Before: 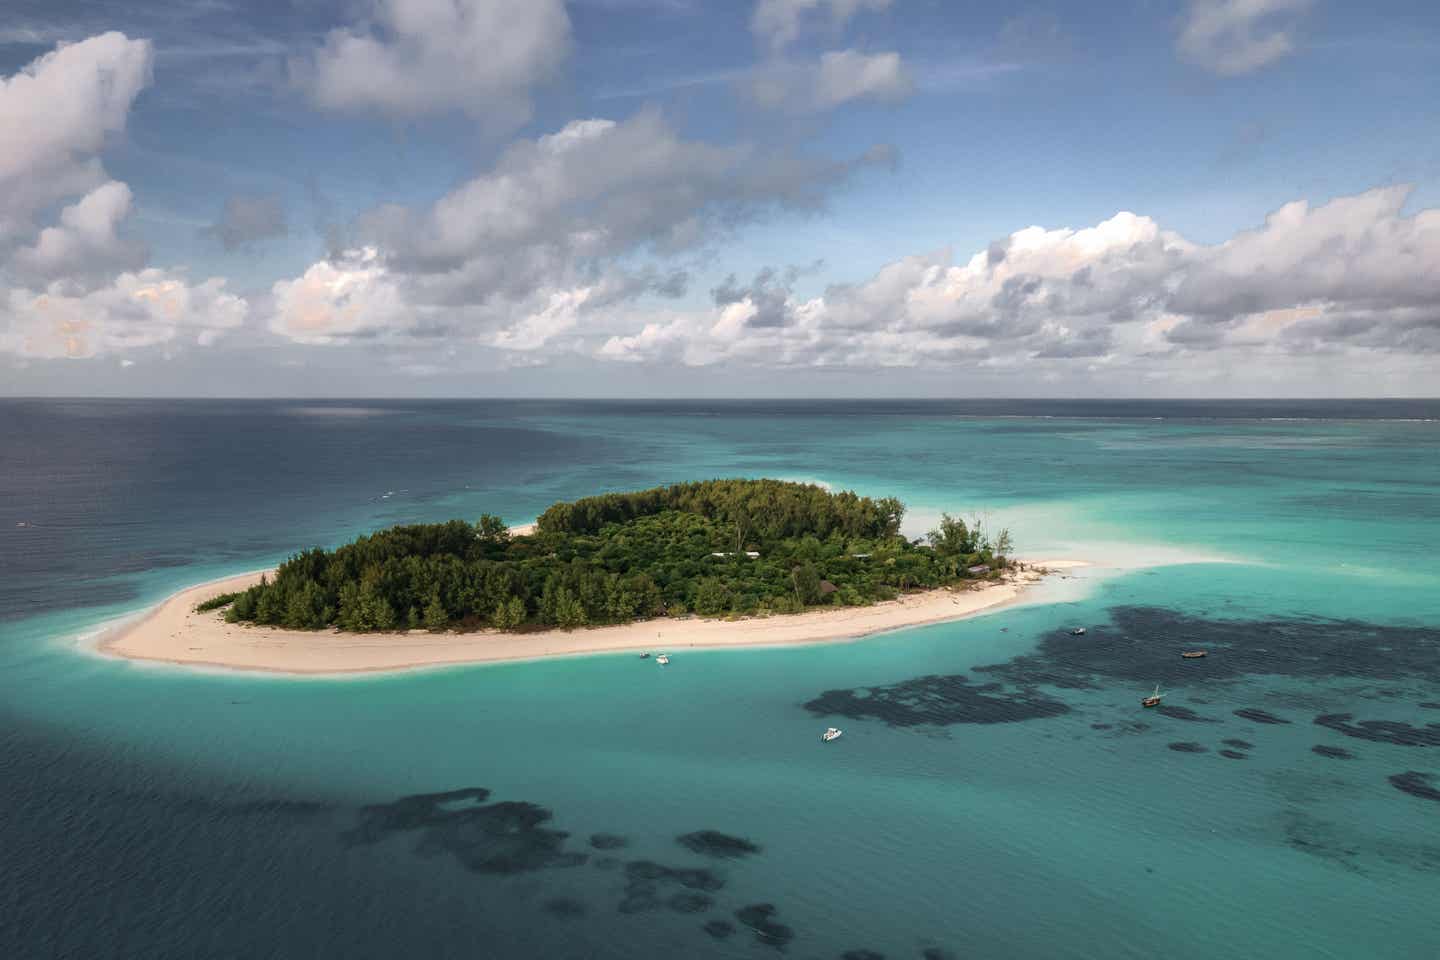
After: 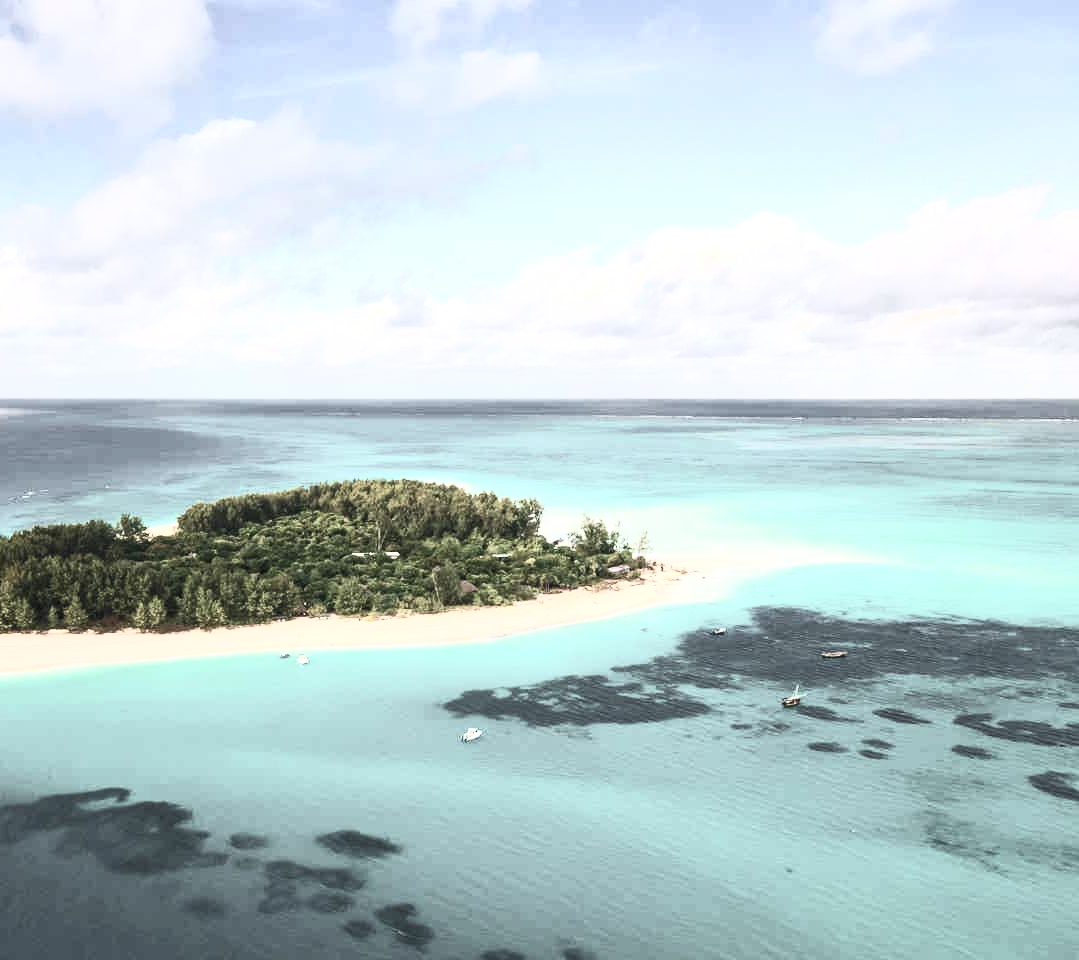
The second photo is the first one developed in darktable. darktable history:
contrast brightness saturation: contrast 0.571, brightness 0.578, saturation -0.33
exposure: exposure 0.555 EV, compensate exposure bias true, compensate highlight preservation false
crop and rotate: left 25.057%
